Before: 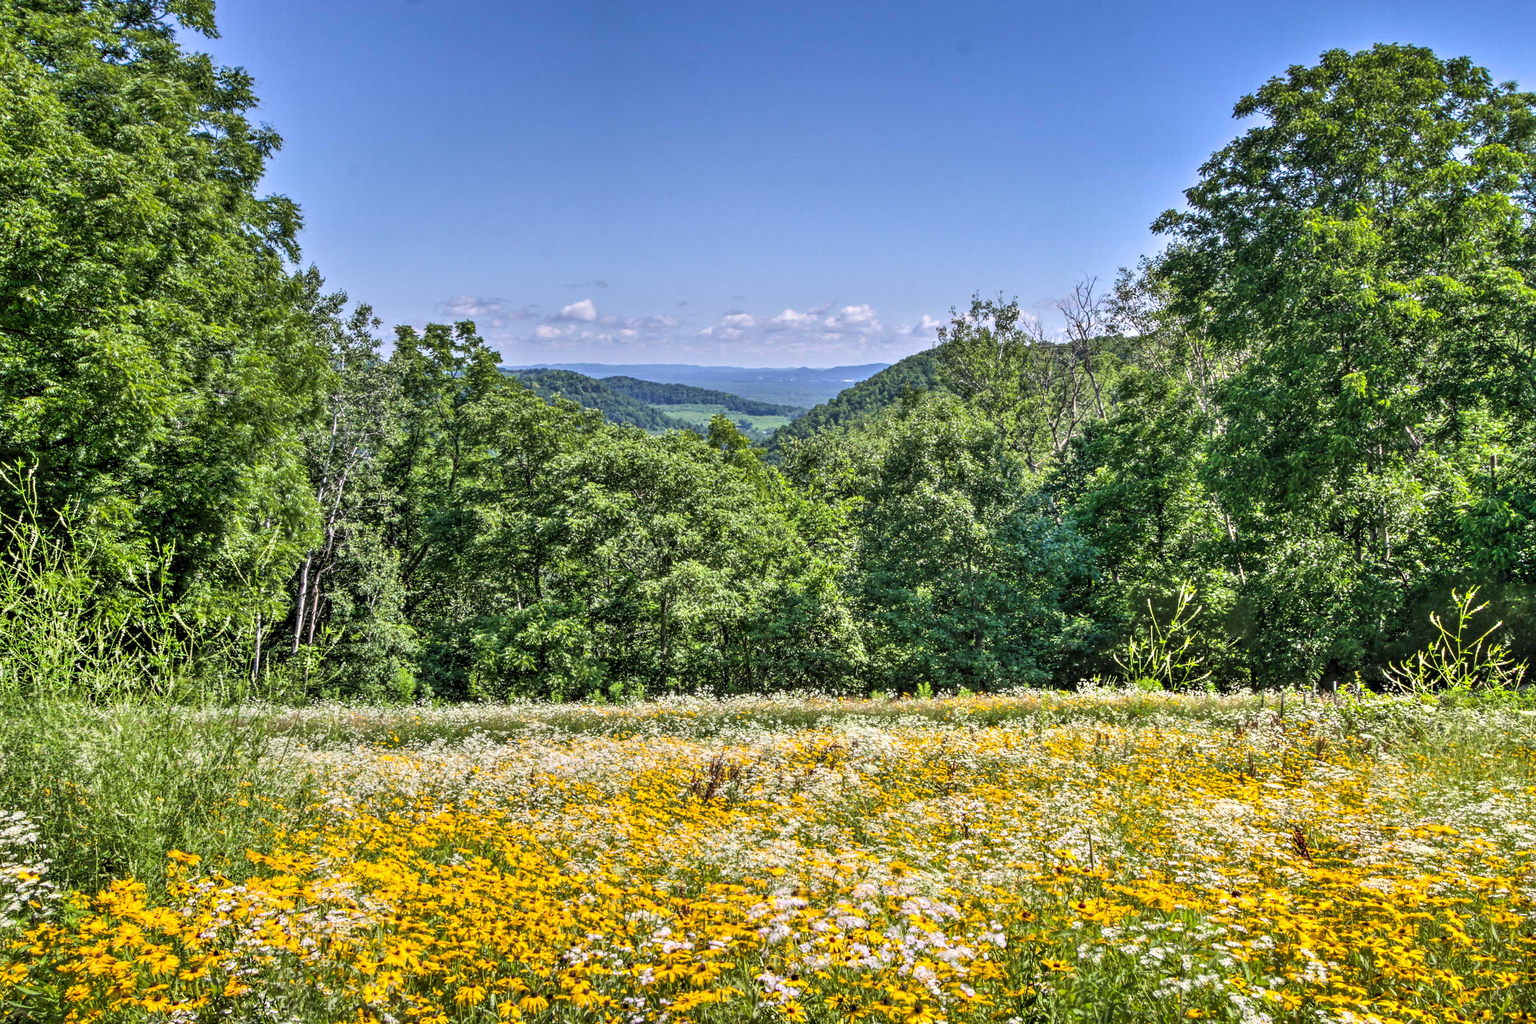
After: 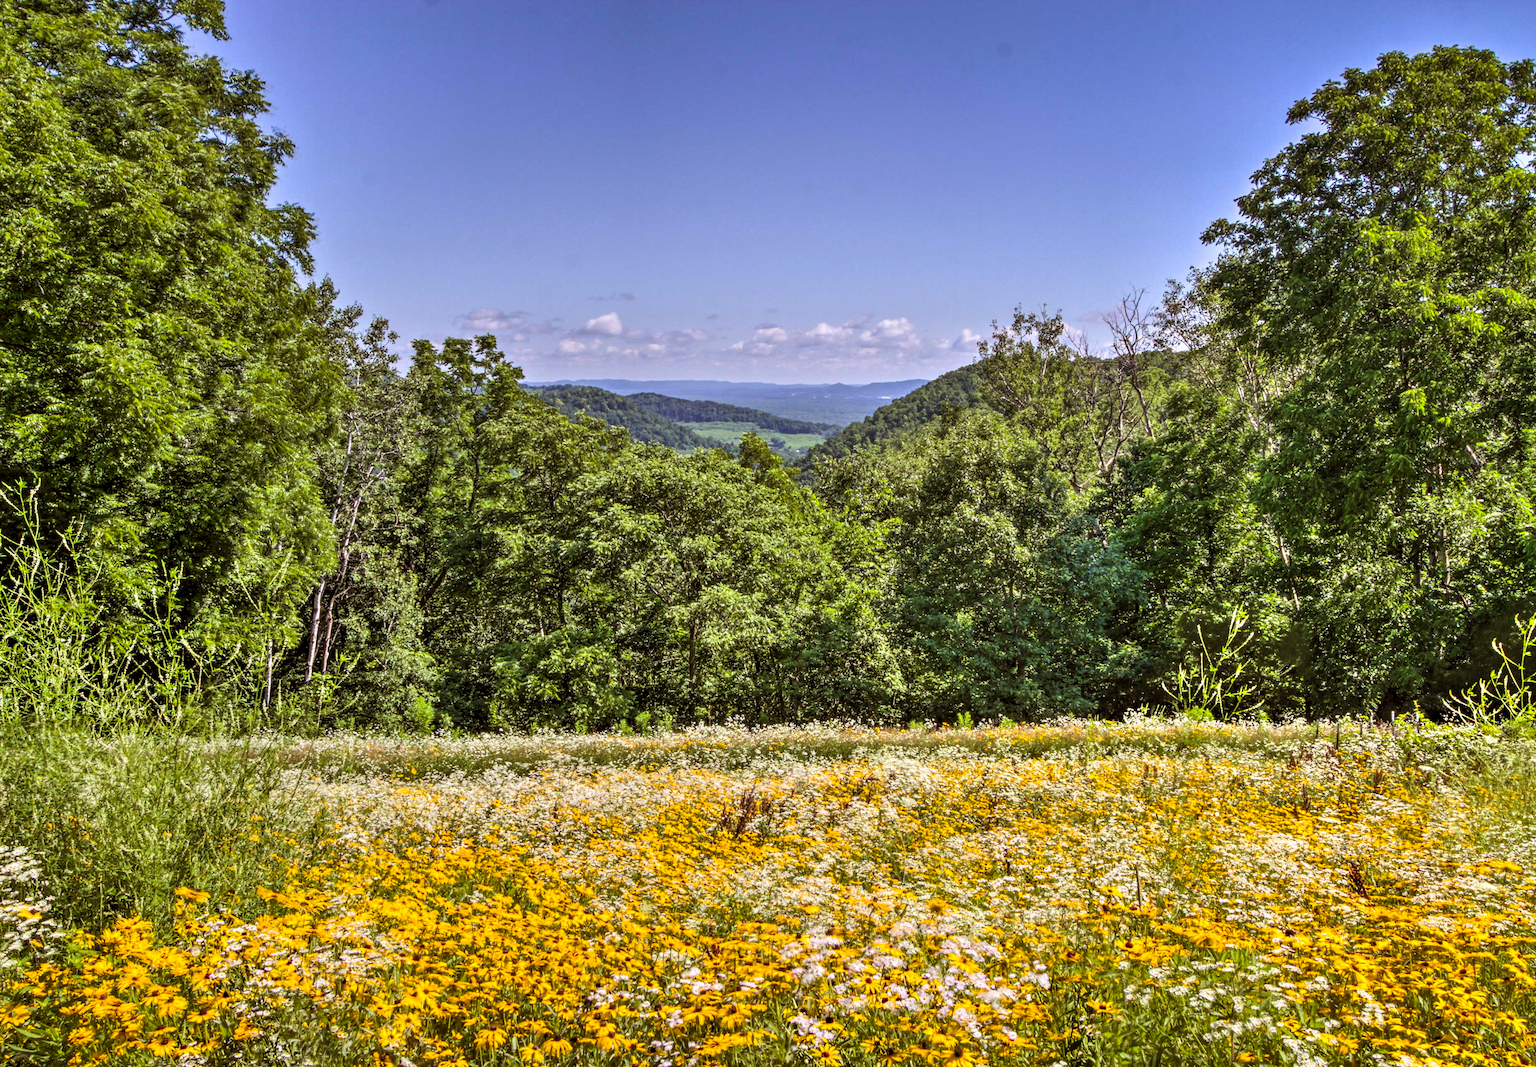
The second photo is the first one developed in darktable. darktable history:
crop: right 4.126%, bottom 0.031%
rgb levels: mode RGB, independent channels, levels [[0, 0.5, 1], [0, 0.521, 1], [0, 0.536, 1]]
